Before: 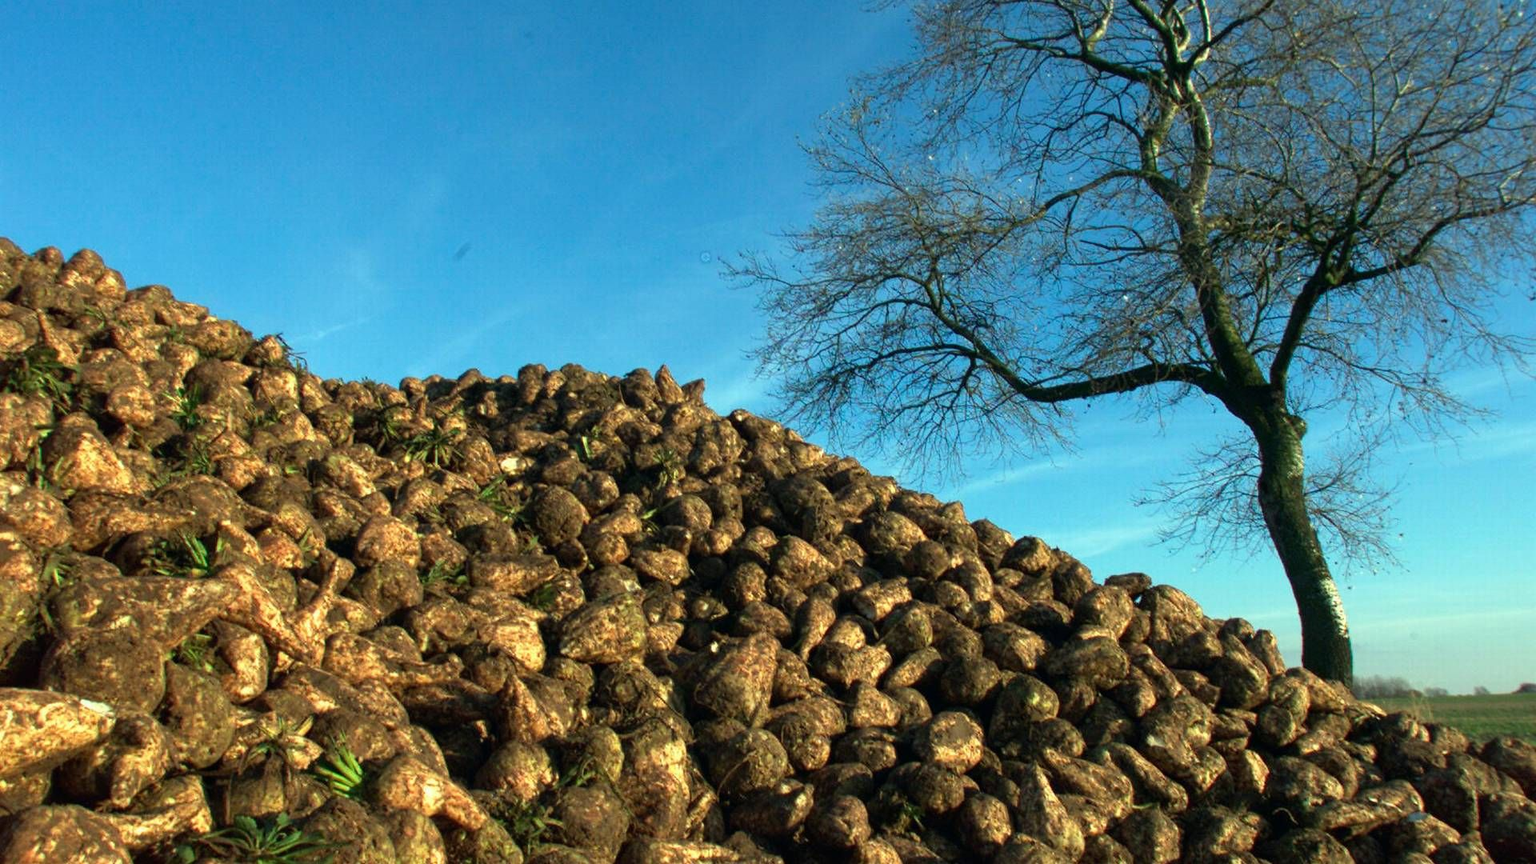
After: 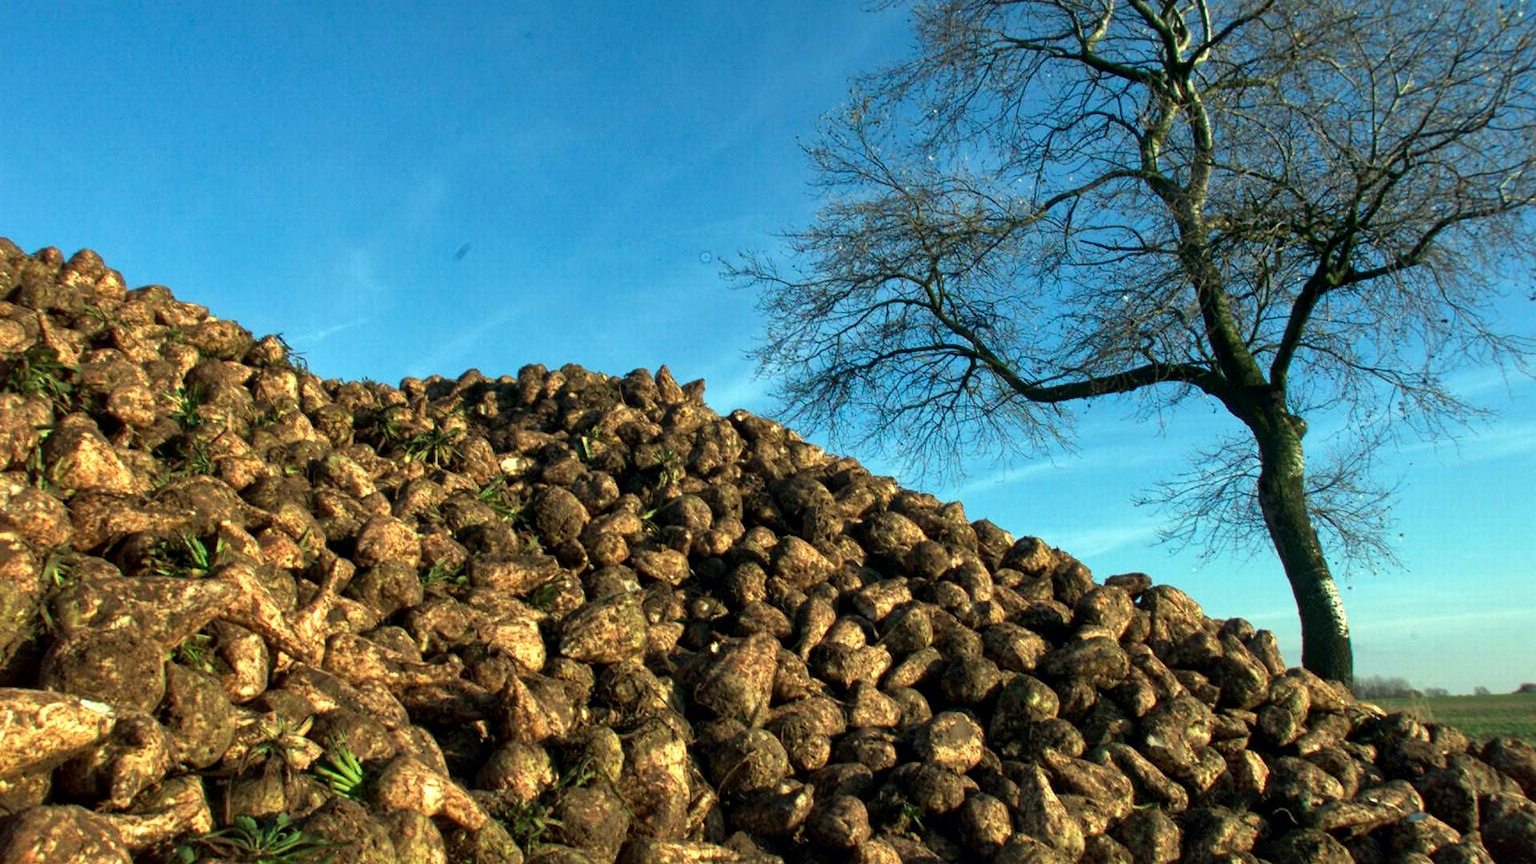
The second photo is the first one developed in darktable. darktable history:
local contrast: mode bilateral grid, contrast 19, coarseness 50, detail 132%, midtone range 0.2
